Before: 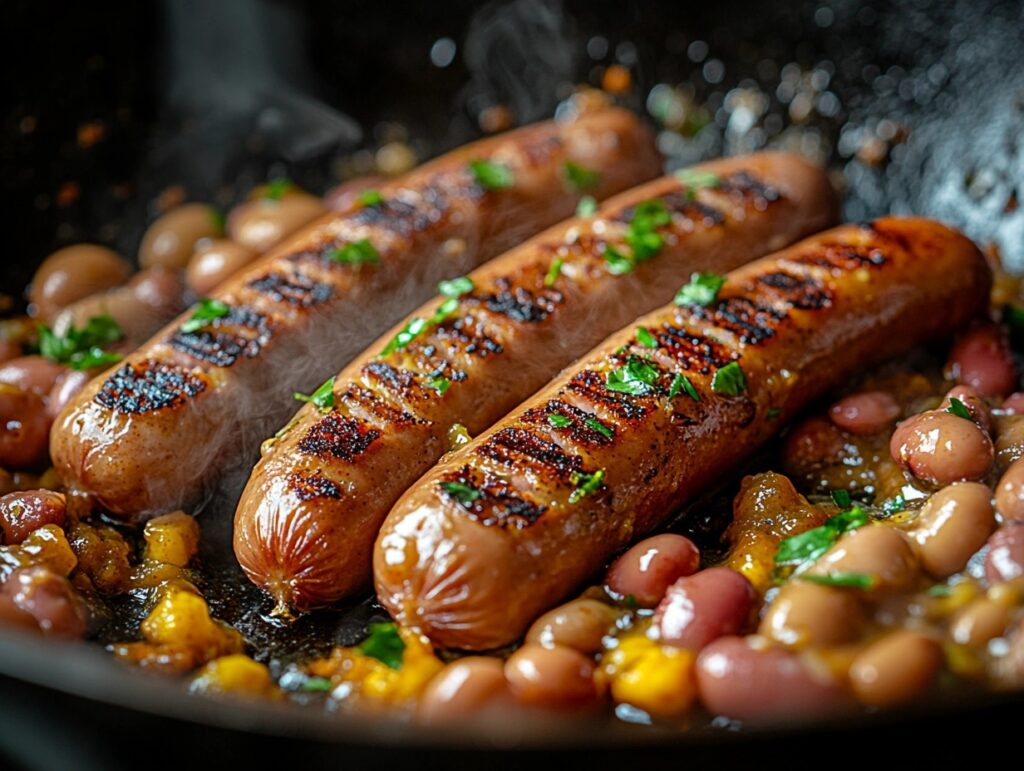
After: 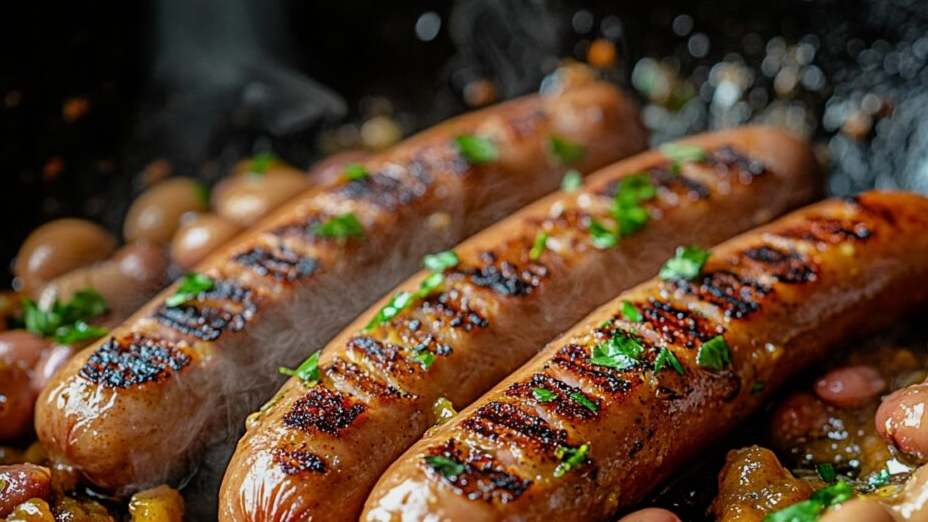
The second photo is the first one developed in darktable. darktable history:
crop: left 1.509%, top 3.452%, right 7.696%, bottom 28.452%
filmic rgb: black relative exposure -11.35 EV, white relative exposure 3.22 EV, hardness 6.76, color science v6 (2022)
